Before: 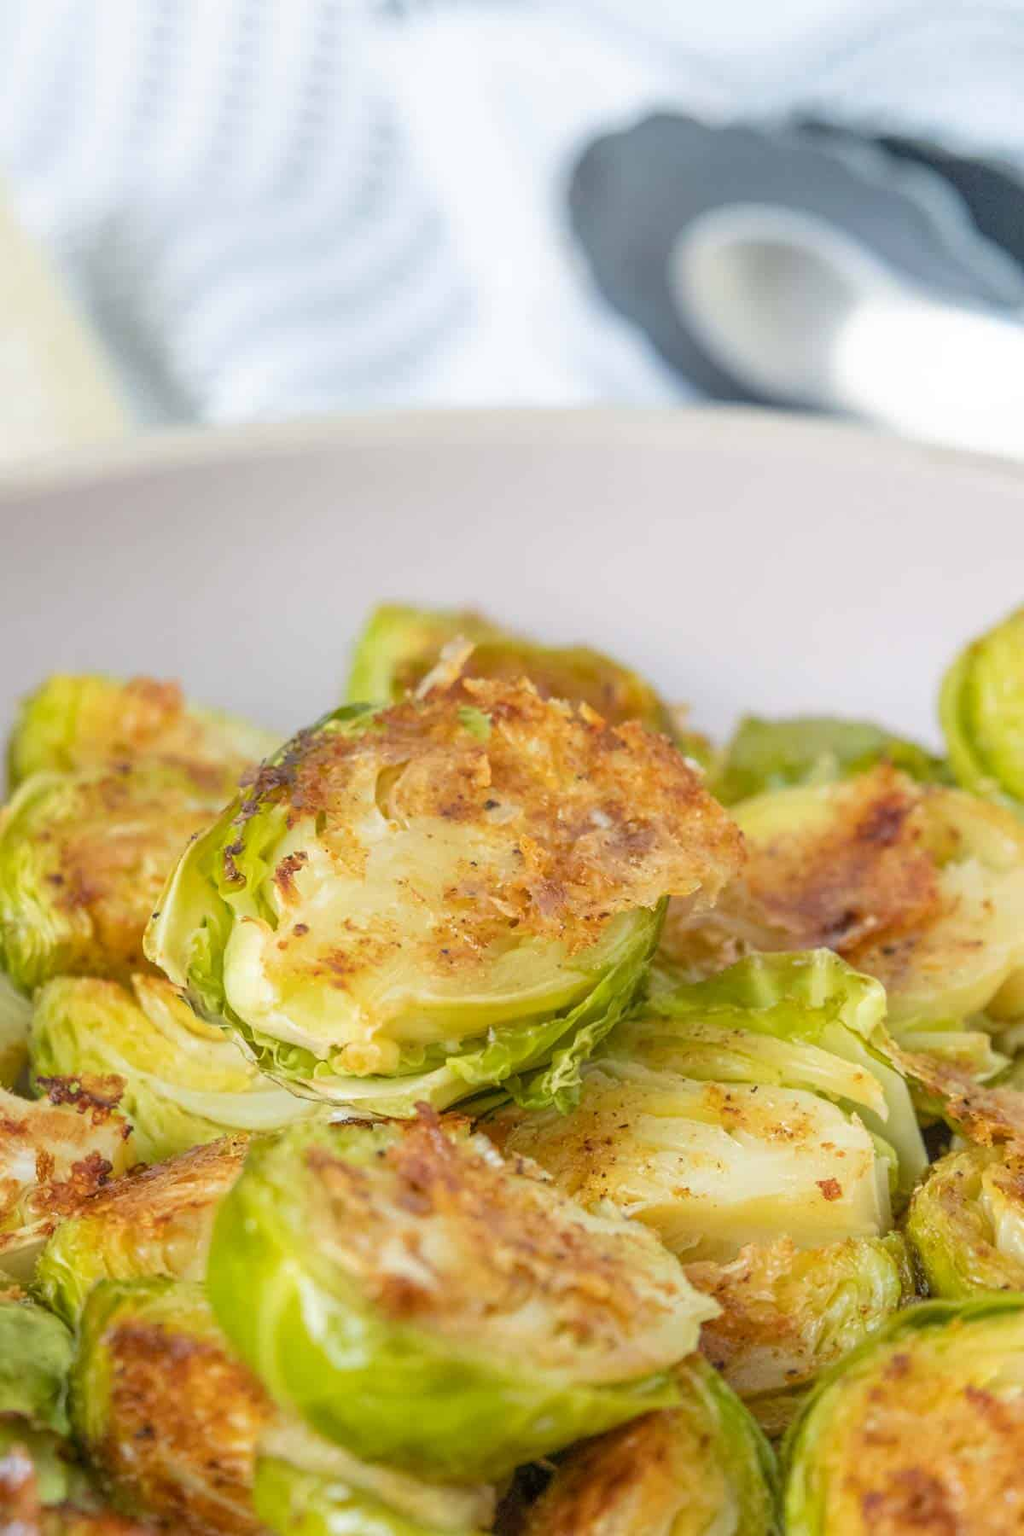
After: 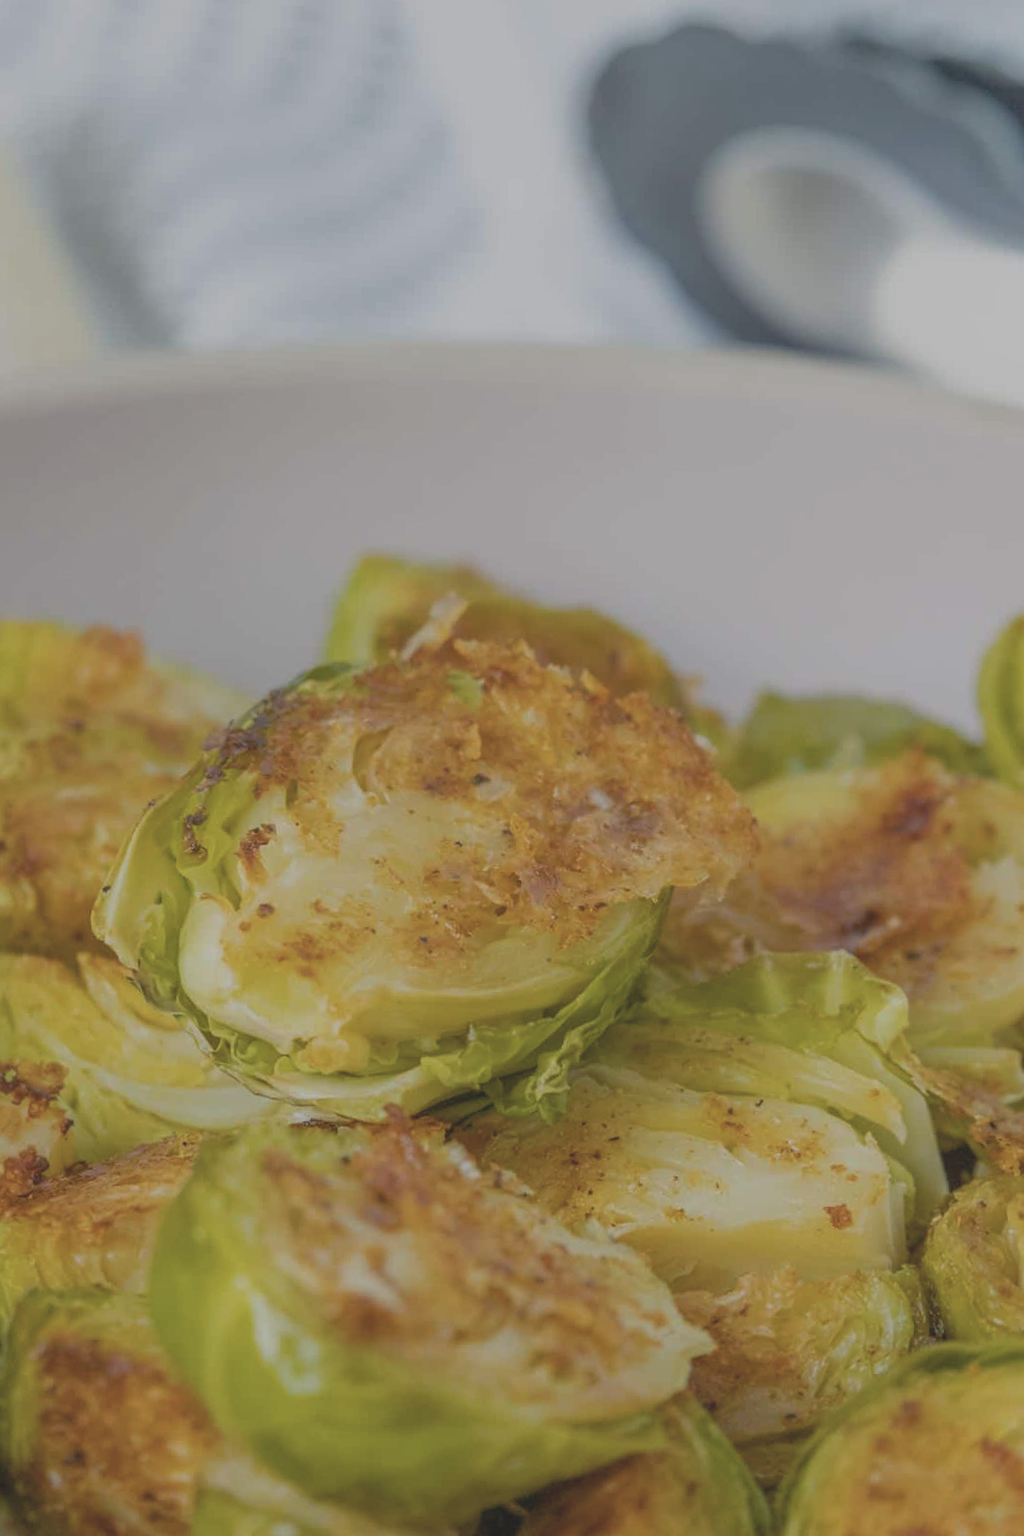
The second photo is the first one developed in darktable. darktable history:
contrast brightness saturation: contrast -0.26, saturation -0.43
base curve: curves: ch0 [(0, 0) (0.303, 0.277) (1, 1)]
crop and rotate: angle -1.96°, left 3.097%, top 4.154%, right 1.586%, bottom 0.529%
color balance rgb: perceptual saturation grading › global saturation 25%, global vibrance 20%
exposure: exposure -0.582 EV, compensate highlight preservation false
